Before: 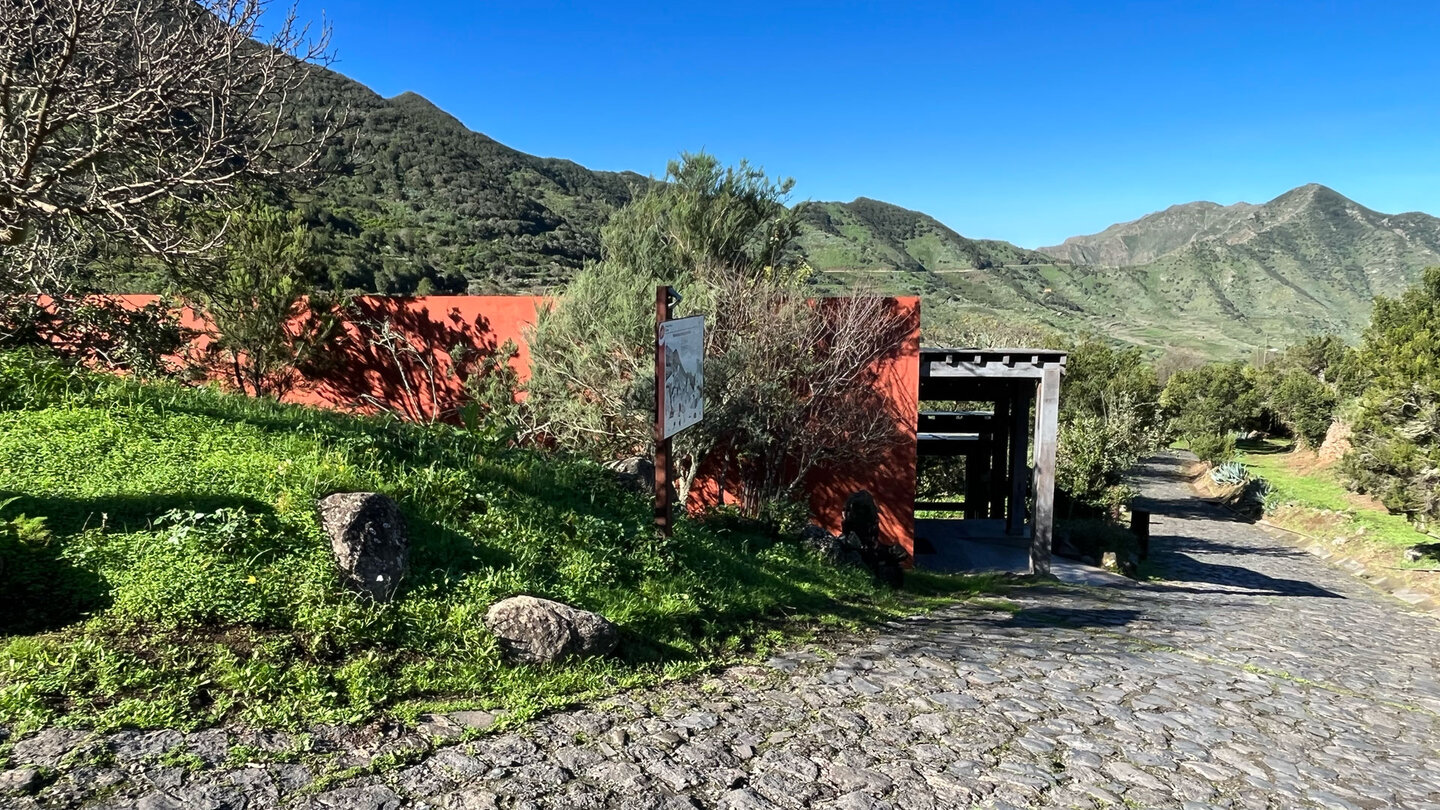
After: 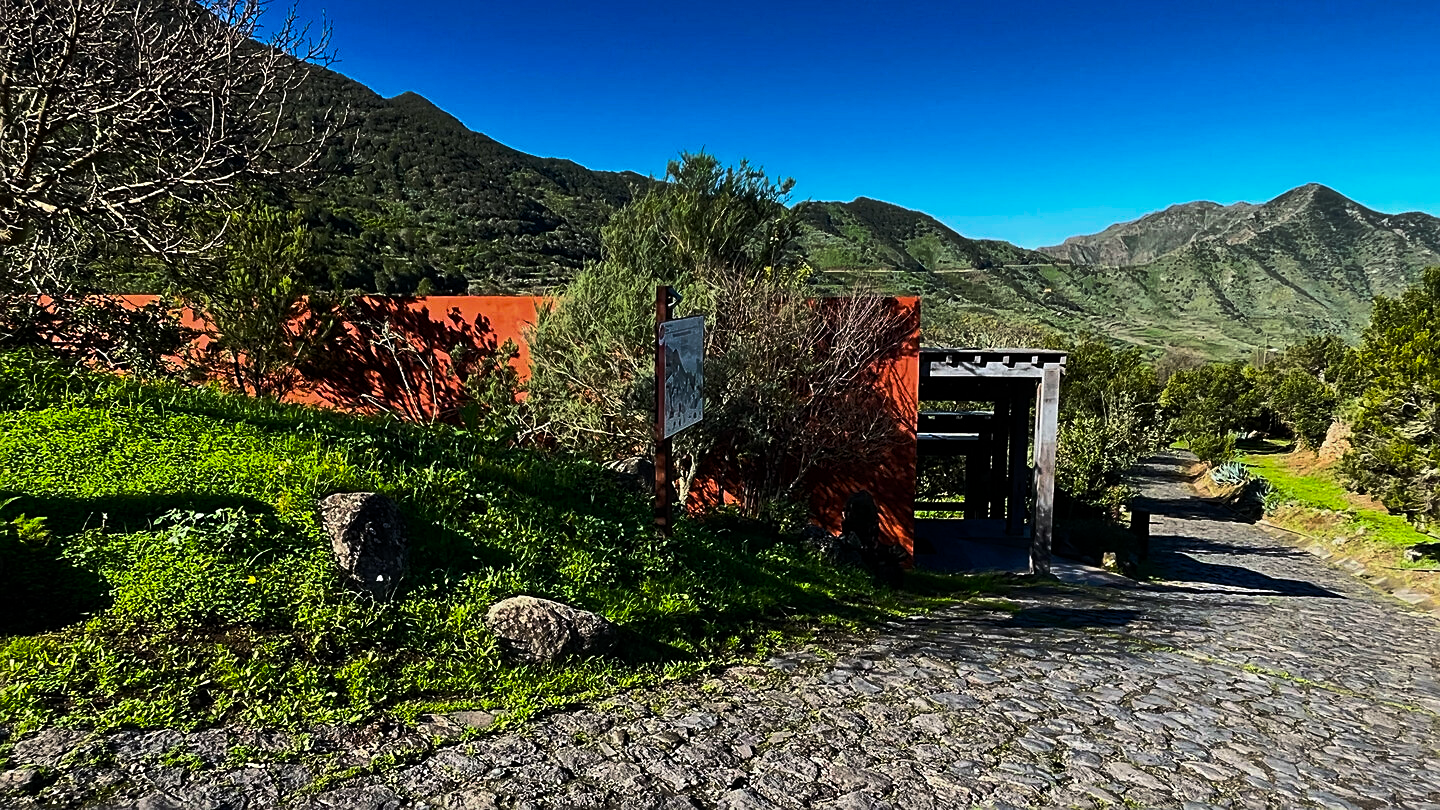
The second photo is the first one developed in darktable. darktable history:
color balance rgb: linear chroma grading › global chroma 14.714%, perceptual saturation grading › global saturation 24.937%, perceptual brilliance grading › highlights 1.443%, perceptual brilliance grading › mid-tones -50.232%, perceptual brilliance grading › shadows -50.324%, global vibrance 20%
shadows and highlights: radius 121.48, shadows 21.54, white point adjustment -9.6, highlights -12.98, soften with gaussian
contrast equalizer: octaves 7, y [[0.5 ×6], [0.5 ×6], [0.5 ×6], [0, 0.033, 0.067, 0.1, 0.133, 0.167], [0, 0.05, 0.1, 0.15, 0.2, 0.25]], mix -0.99
sharpen: on, module defaults
